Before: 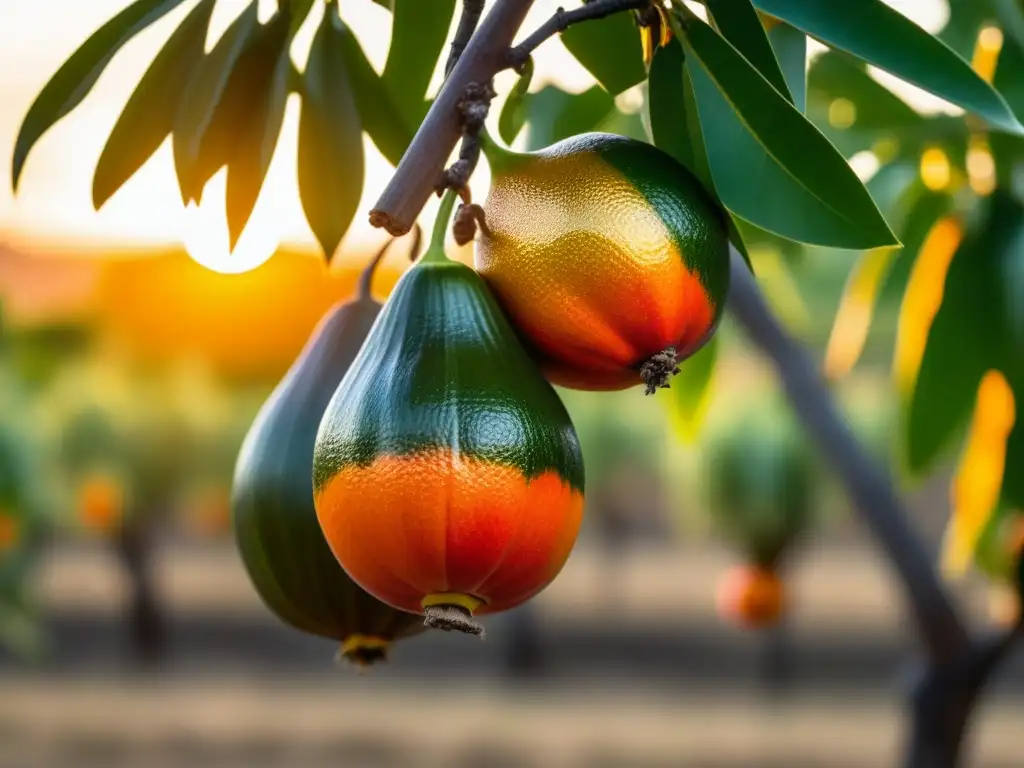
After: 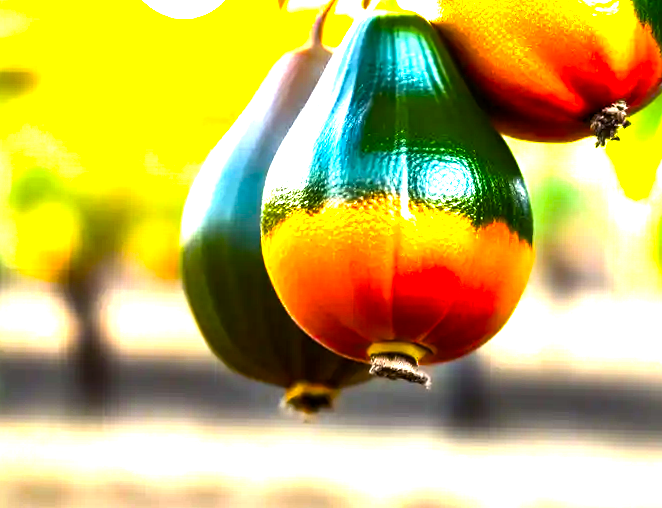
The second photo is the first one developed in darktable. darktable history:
exposure: black level correction 0.001, exposure 0.499 EV, compensate highlight preservation false
crop and rotate: angle -1.04°, left 3.846%, top 32.259%, right 29.914%
color balance rgb: perceptual saturation grading › global saturation 55.275%, perceptual saturation grading › highlights -50.436%, perceptual saturation grading › mid-tones 39.561%, perceptual saturation grading › shadows 30.359%, perceptual brilliance grading › global brilliance 30.488%, perceptual brilliance grading › highlights 49.314%, perceptual brilliance grading › mid-tones 50.197%, perceptual brilliance grading › shadows -22.75%, global vibrance 3.379%
contrast brightness saturation: contrast 0.032, brightness -0.032
